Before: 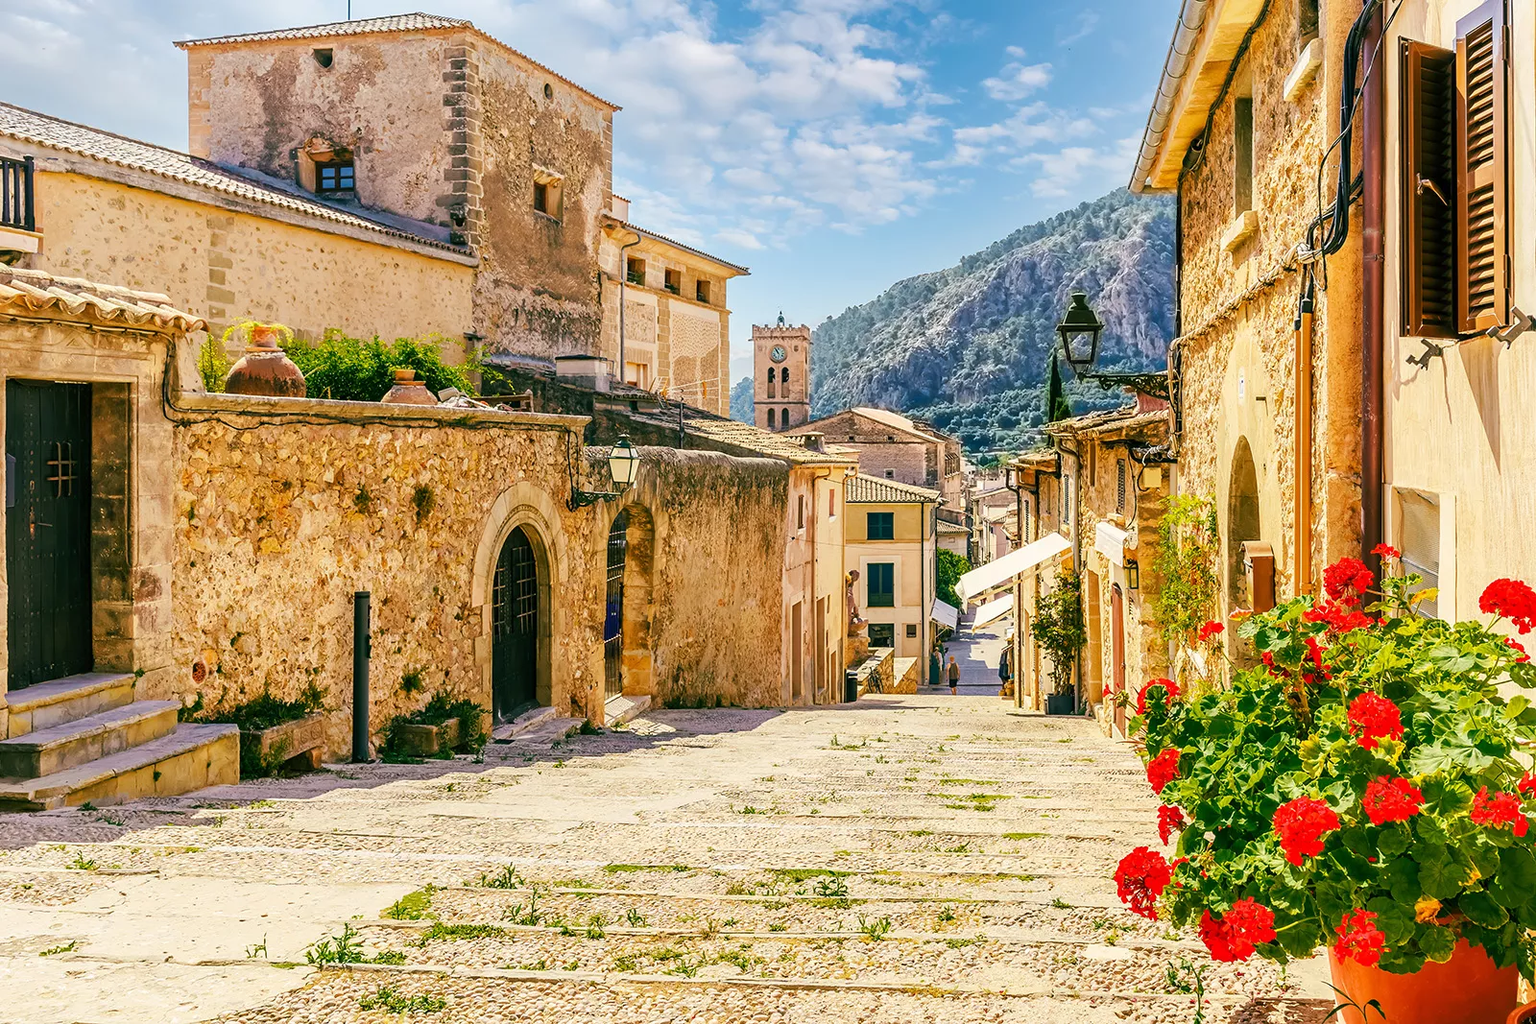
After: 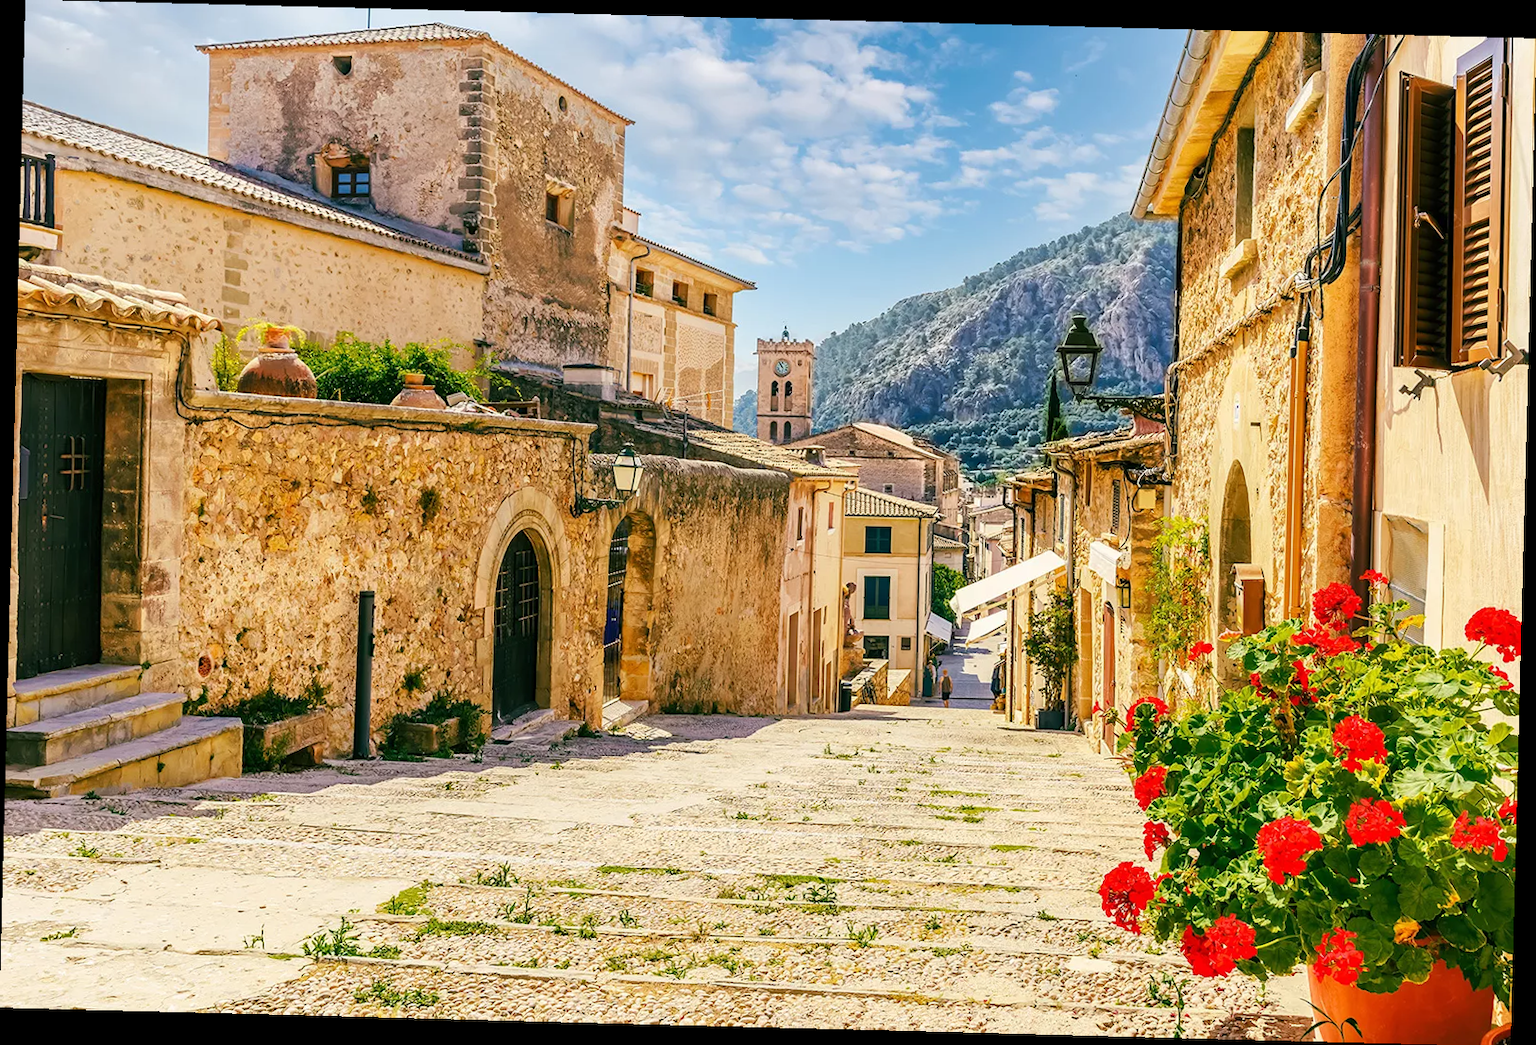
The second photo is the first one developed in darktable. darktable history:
crop and rotate: angle -1.48°
